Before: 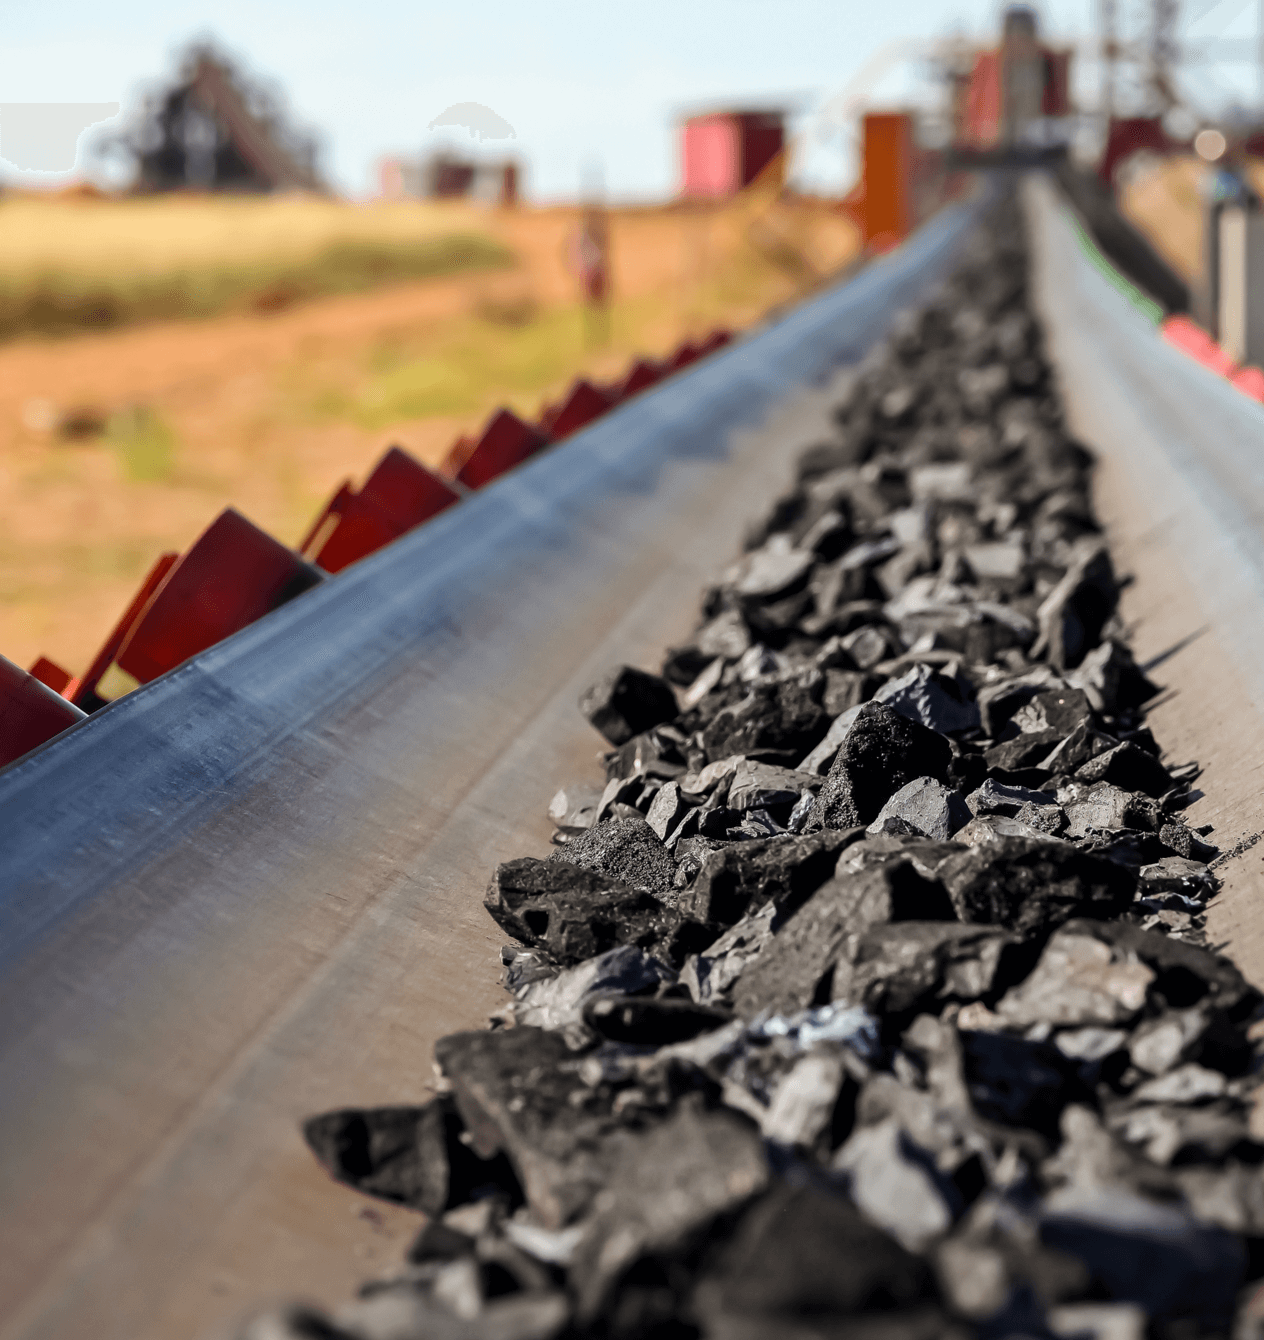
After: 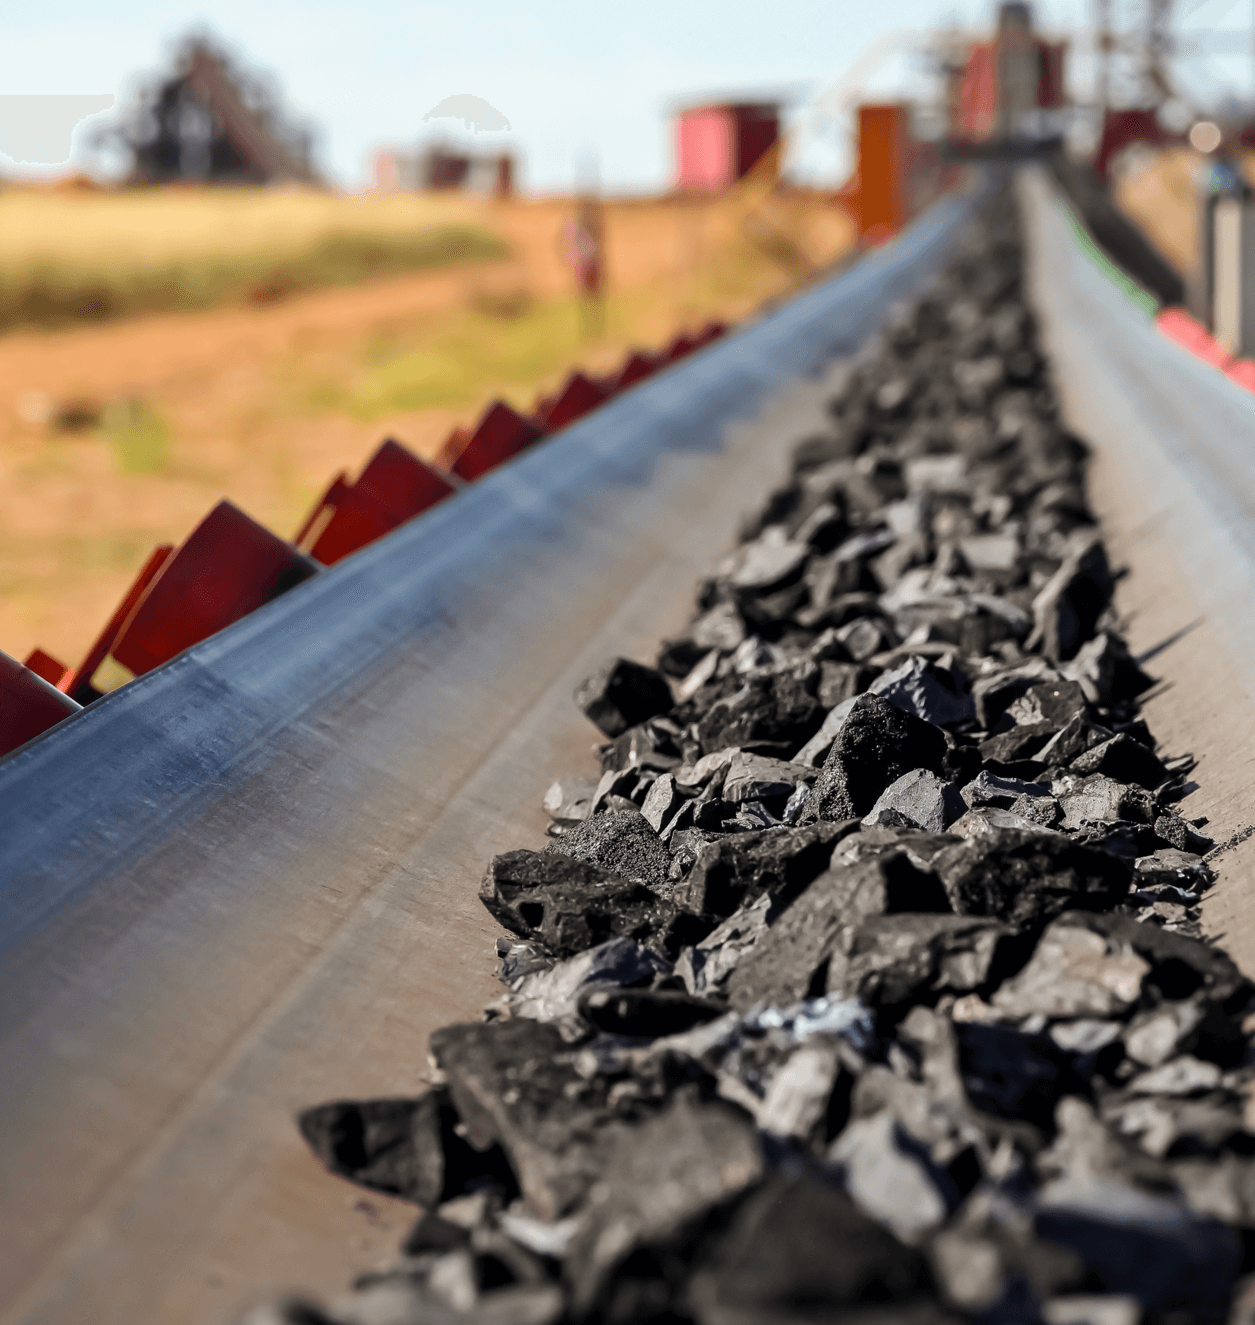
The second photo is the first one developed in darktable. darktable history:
crop: left 0.44%, top 0.61%, right 0.241%, bottom 0.487%
